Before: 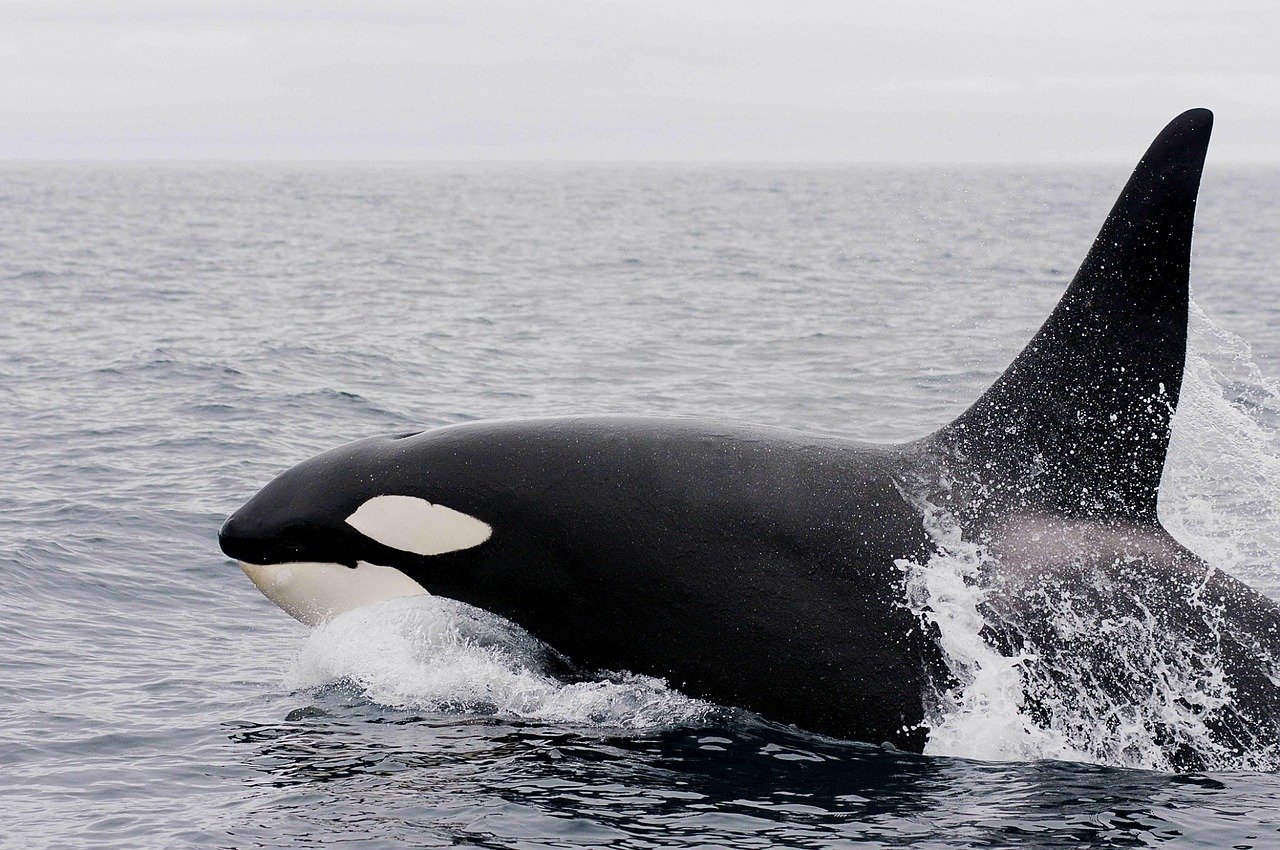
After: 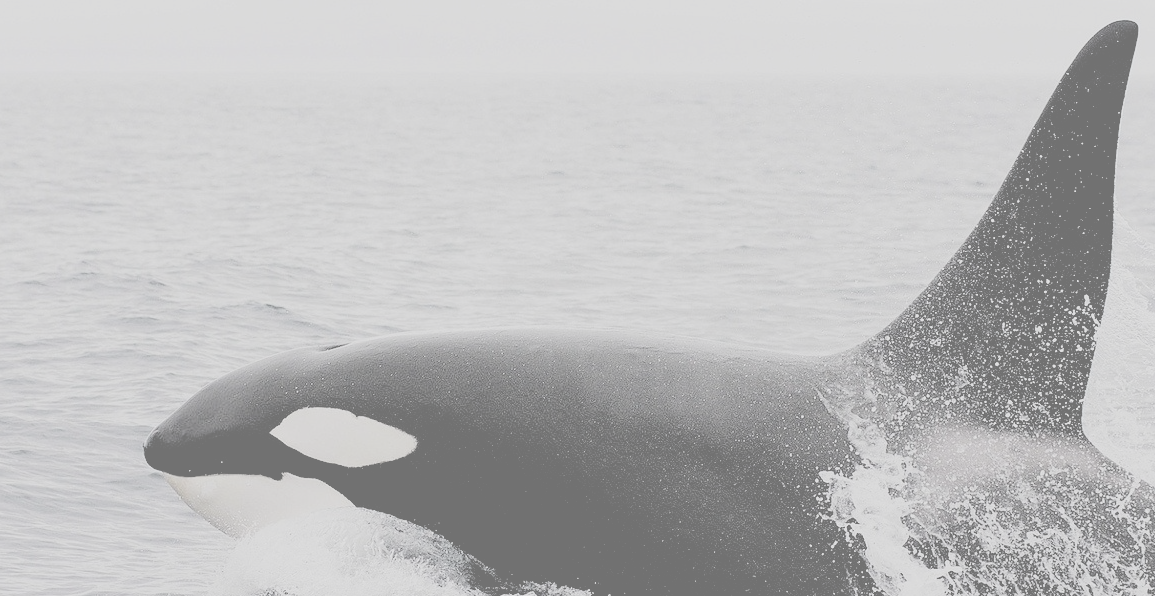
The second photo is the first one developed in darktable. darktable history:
filmic rgb: middle gray luminance 18.37%, black relative exposure -8.98 EV, white relative exposure 3.7 EV, target black luminance 0%, hardness 4.89, latitude 67.62%, contrast 0.955, highlights saturation mix 20.12%, shadows ↔ highlights balance 20.76%, add noise in highlights 0.001, preserve chrominance luminance Y, color science v3 (2019), use custom middle-gray values true, contrast in highlights soft
crop: left 5.877%, top 10.419%, right 3.819%, bottom 19.424%
exposure: black level correction 0.002, compensate highlight preservation false
contrast brightness saturation: contrast -0.306, brightness 0.763, saturation -0.796
